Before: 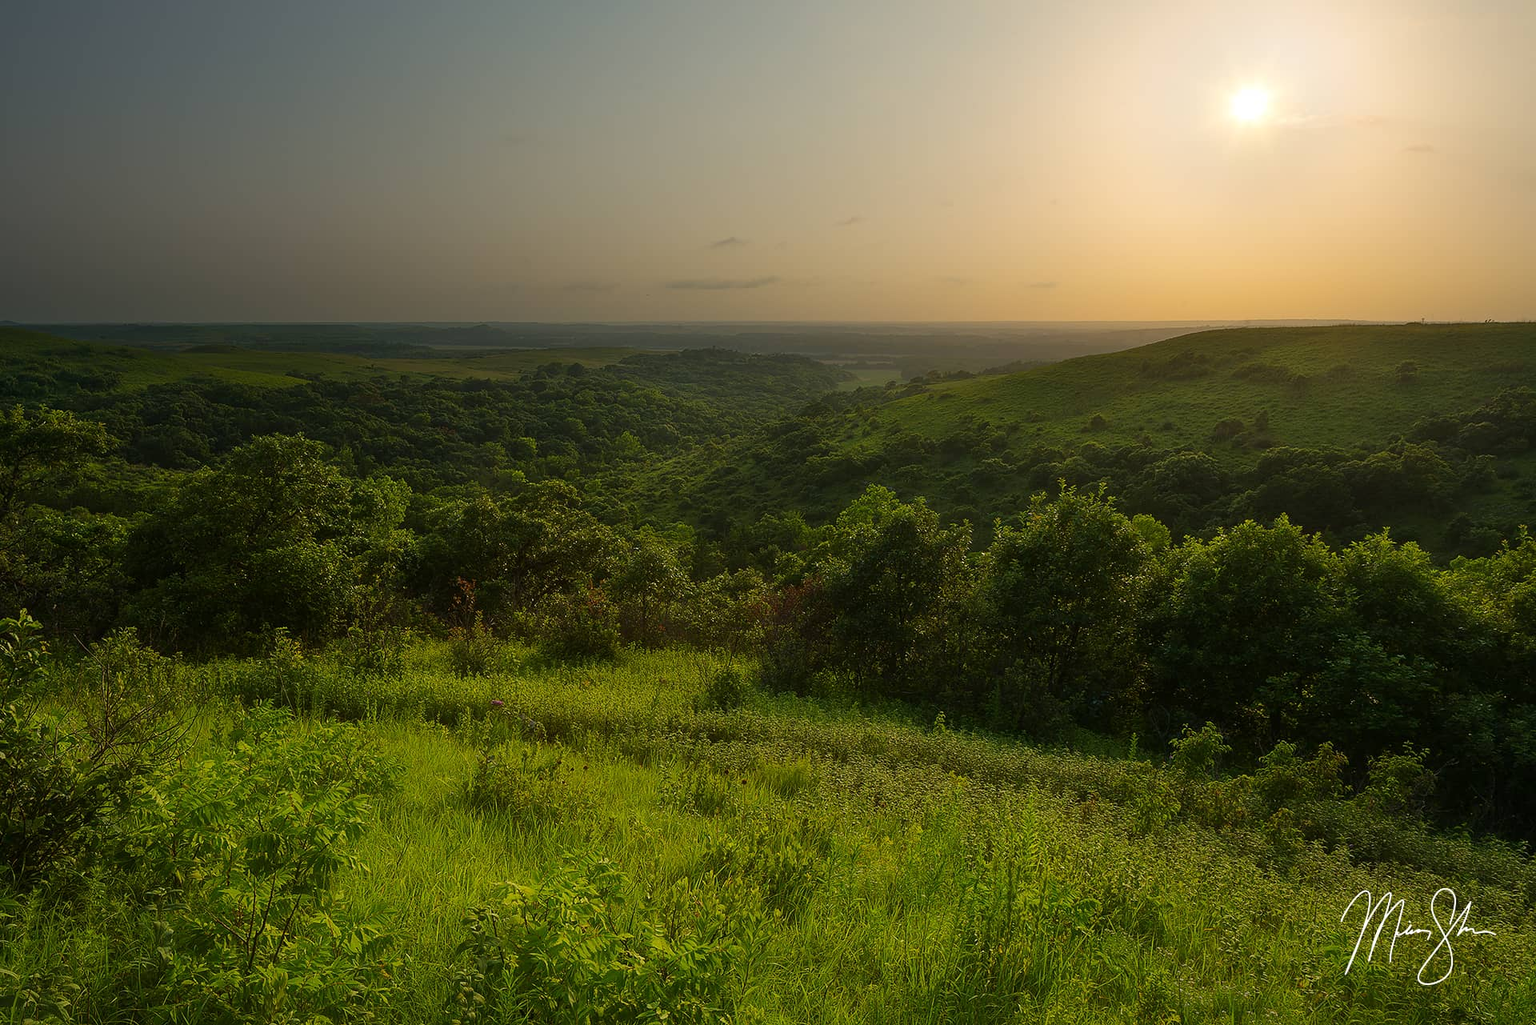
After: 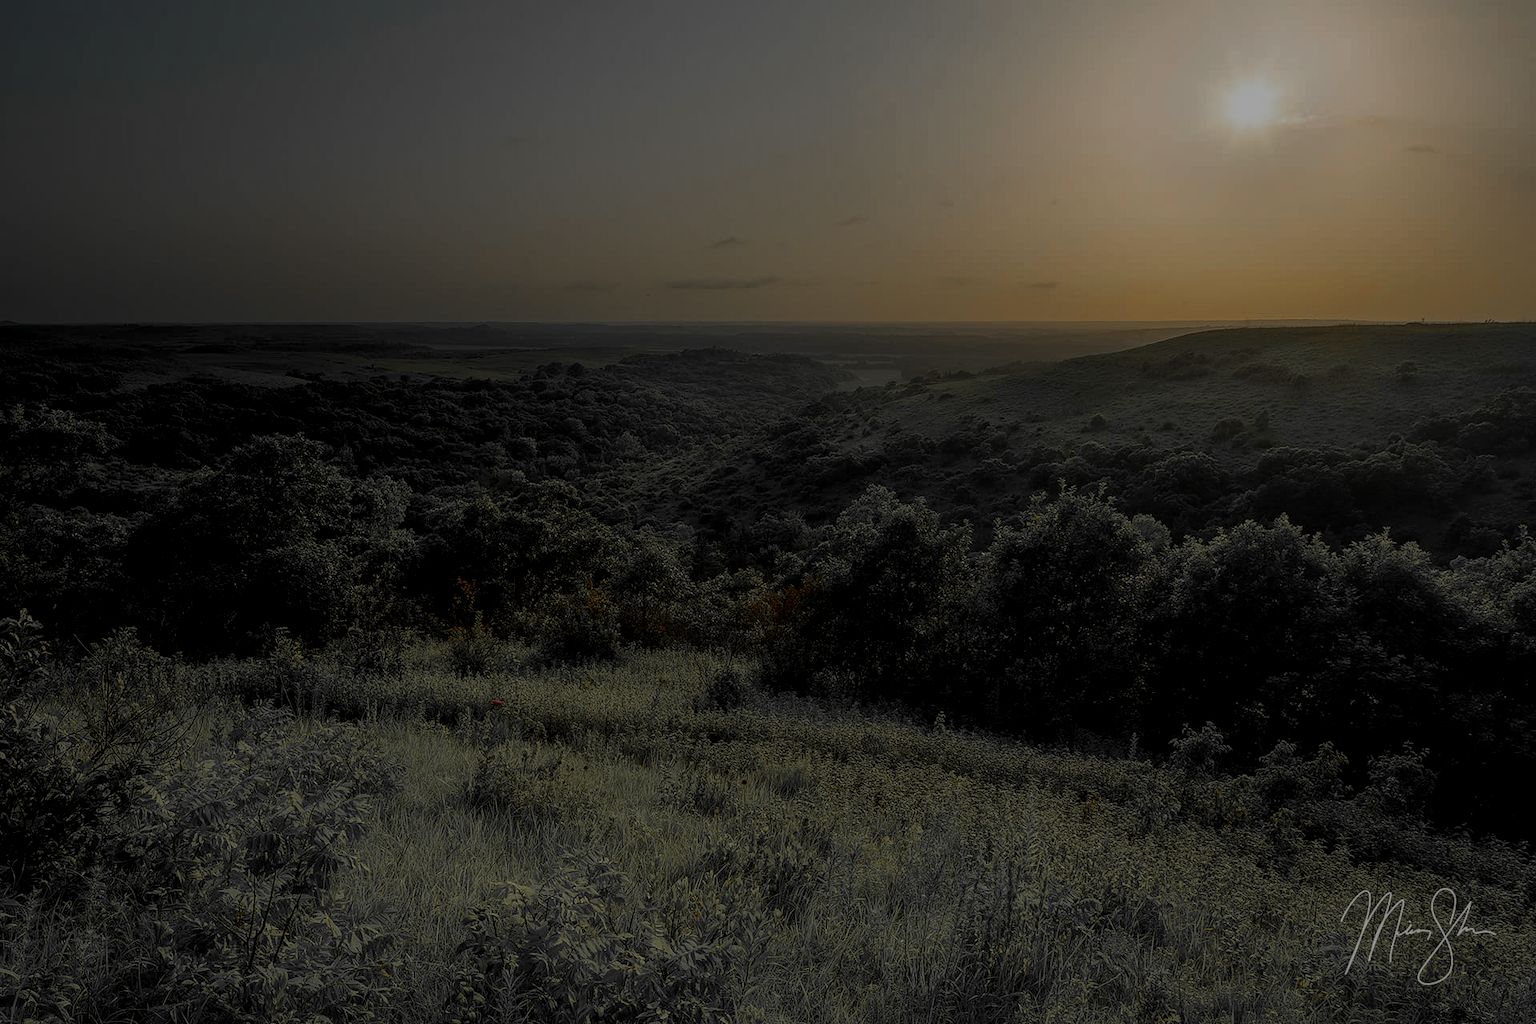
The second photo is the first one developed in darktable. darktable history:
tone equalizer: -8 EV -2 EV, -7 EV -1.98 EV, -6 EV -1.99 EV, -5 EV -1.98 EV, -4 EV -1.97 EV, -3 EV -1.99 EV, -2 EV -1.97 EV, -1 EV -1.62 EV, +0 EV -1.98 EV, edges refinement/feathering 500, mask exposure compensation -1.57 EV, preserve details no
local contrast: highlights 67%, shadows 35%, detail 166%, midtone range 0.2
color zones: curves: ch1 [(0, 0.679) (0.143, 0.647) (0.286, 0.261) (0.378, -0.011) (0.571, 0.396) (0.714, 0.399) (0.857, 0.406) (1, 0.679)], mix 41.4%
